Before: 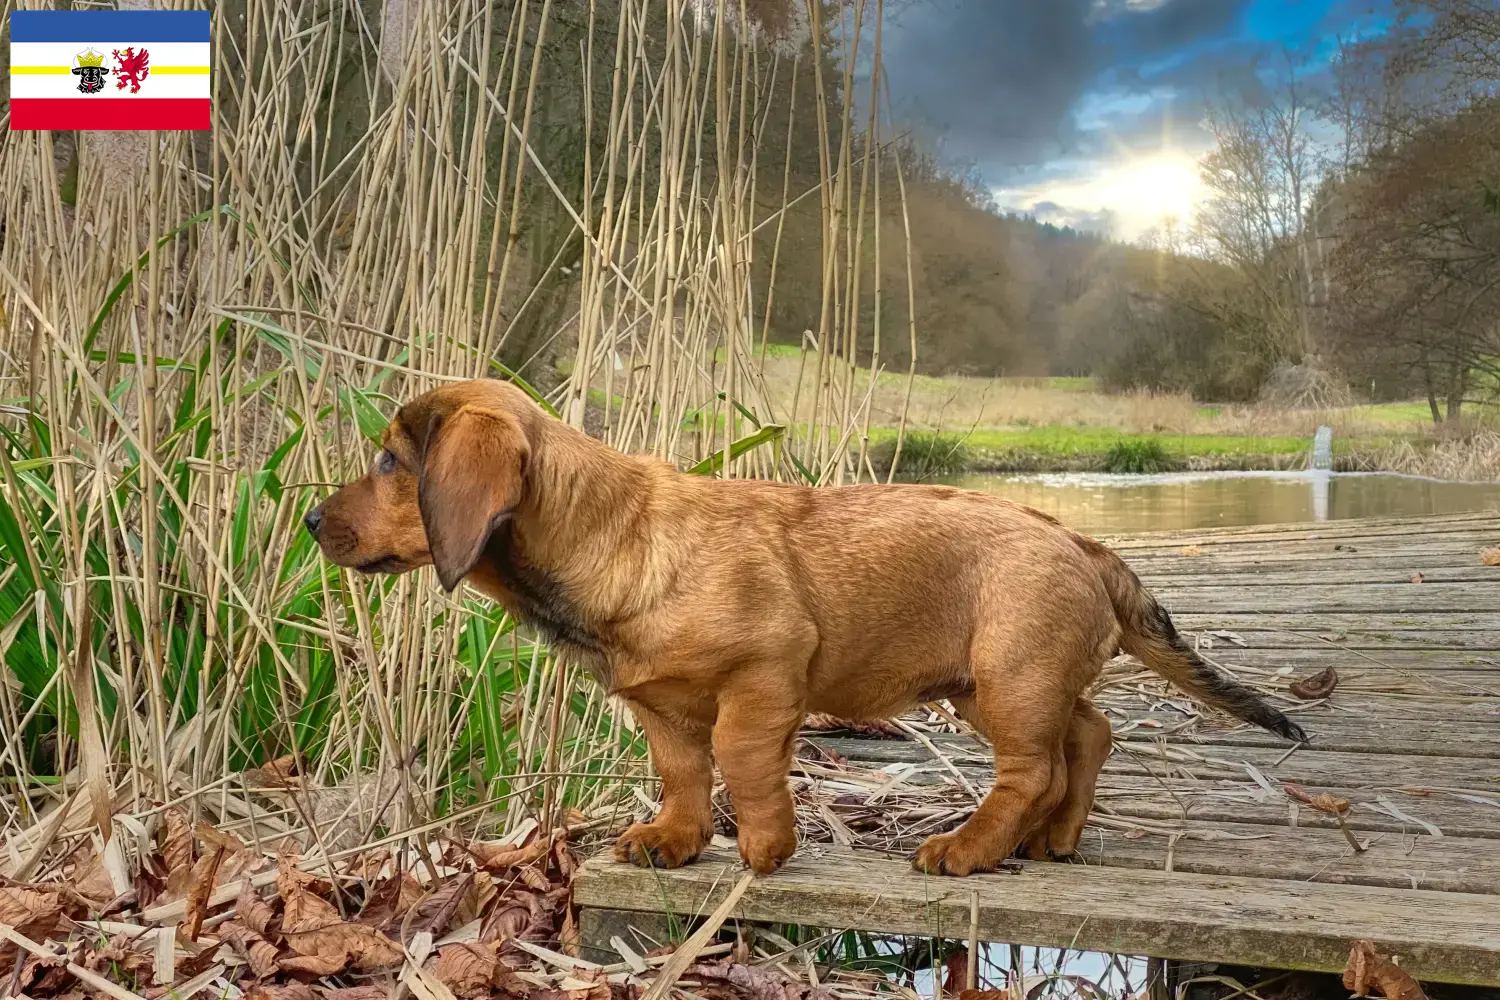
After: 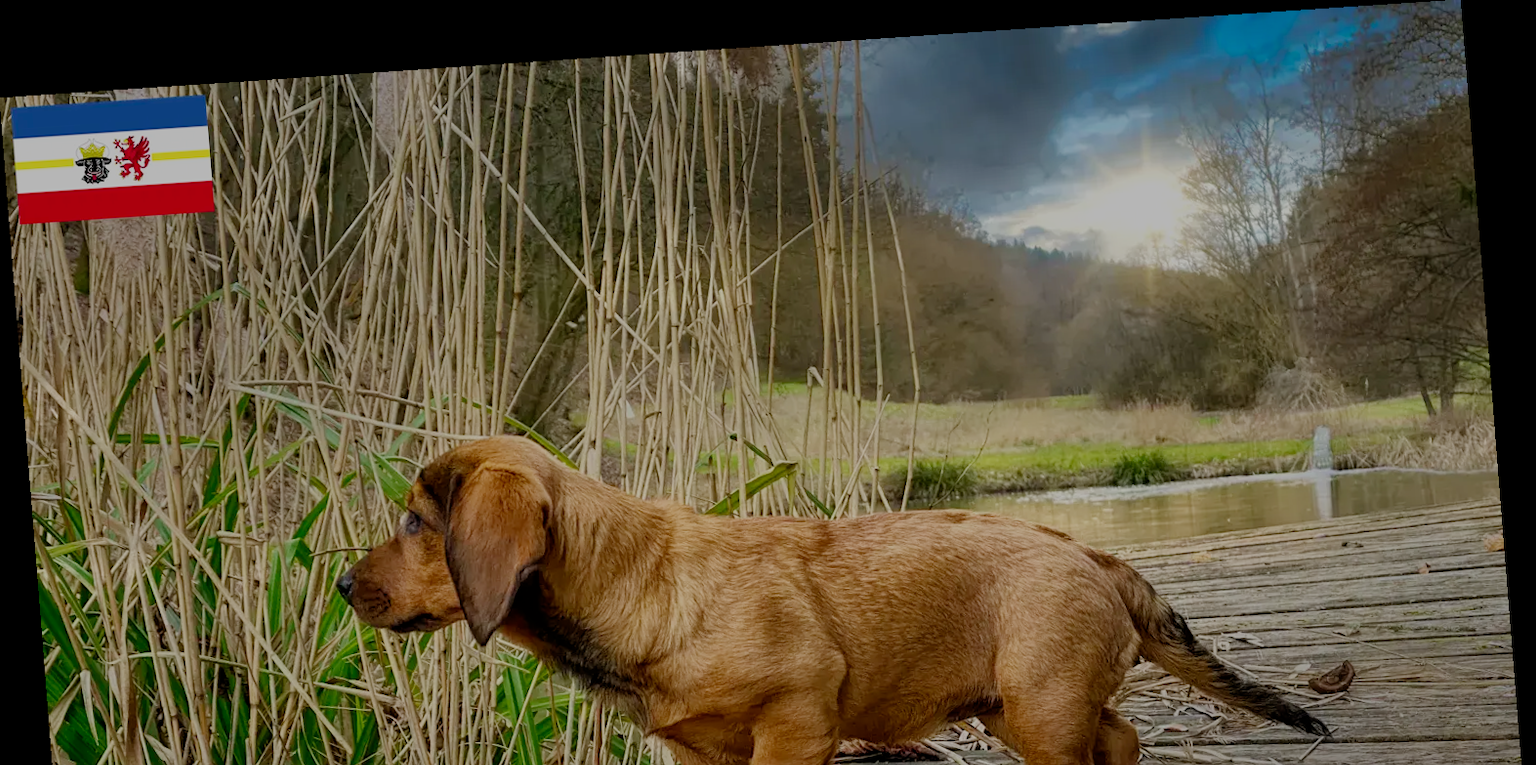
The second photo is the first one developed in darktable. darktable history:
crop: bottom 28.576%
filmic rgb: middle gray luminance 30%, black relative exposure -9 EV, white relative exposure 7 EV, threshold 6 EV, target black luminance 0%, hardness 2.94, latitude 2.04%, contrast 0.963, highlights saturation mix 5%, shadows ↔ highlights balance 12.16%, add noise in highlights 0, preserve chrominance no, color science v3 (2019), use custom middle-gray values true, iterations of high-quality reconstruction 0, contrast in highlights soft, enable highlight reconstruction true
rotate and perspective: rotation -4.2°, shear 0.006, automatic cropping off
